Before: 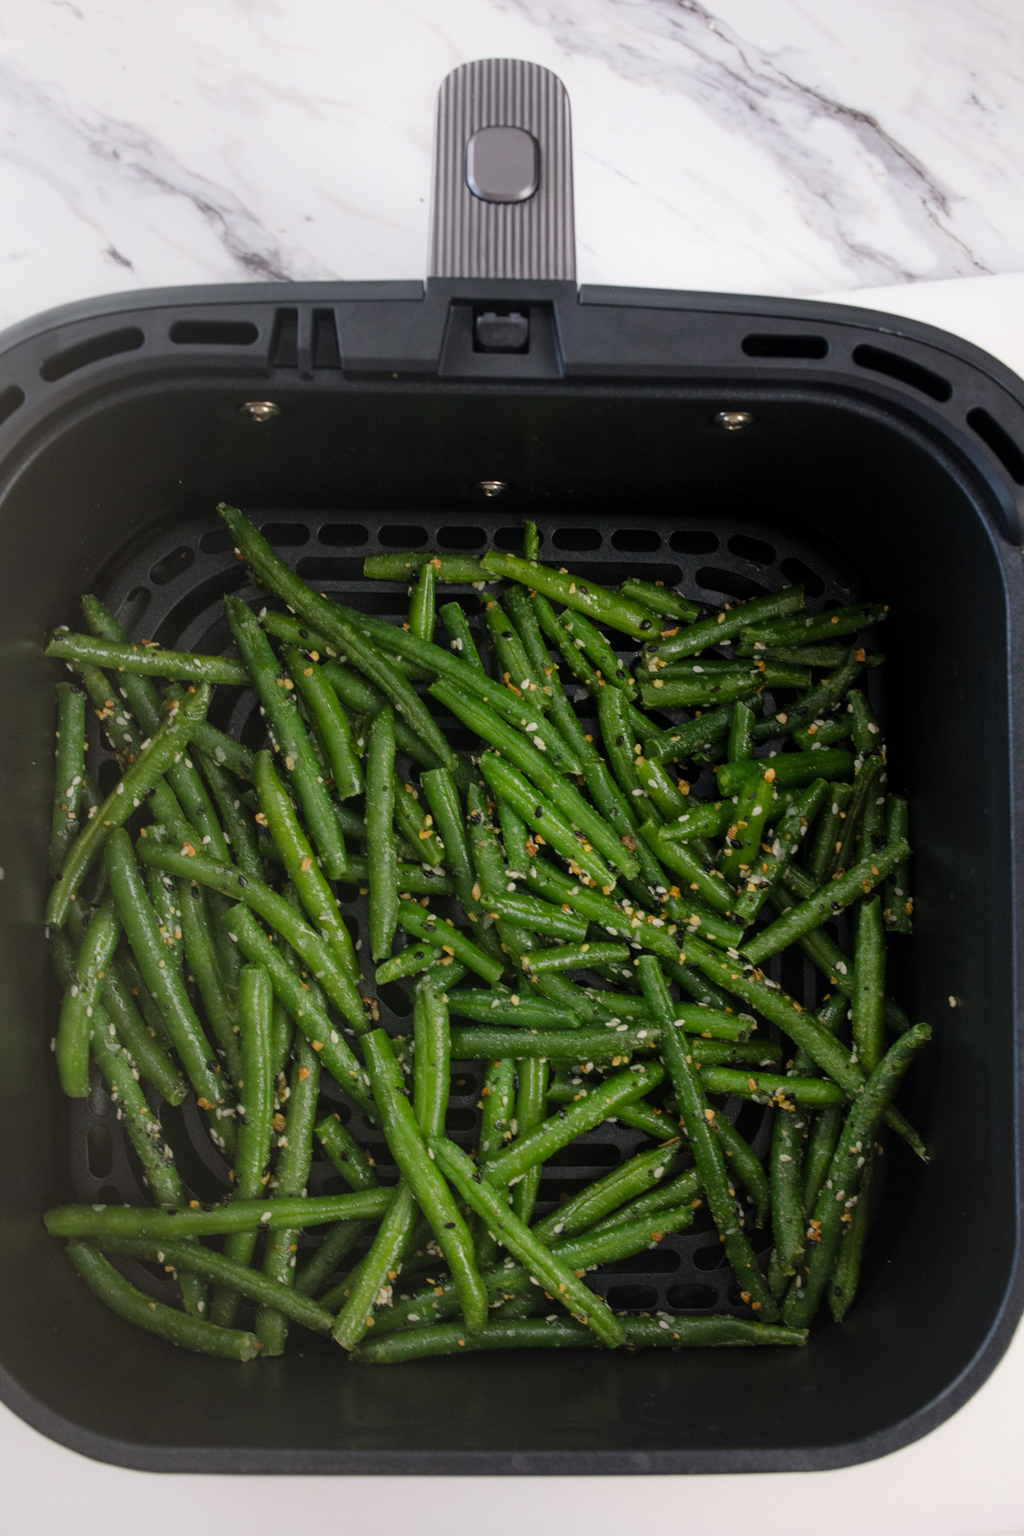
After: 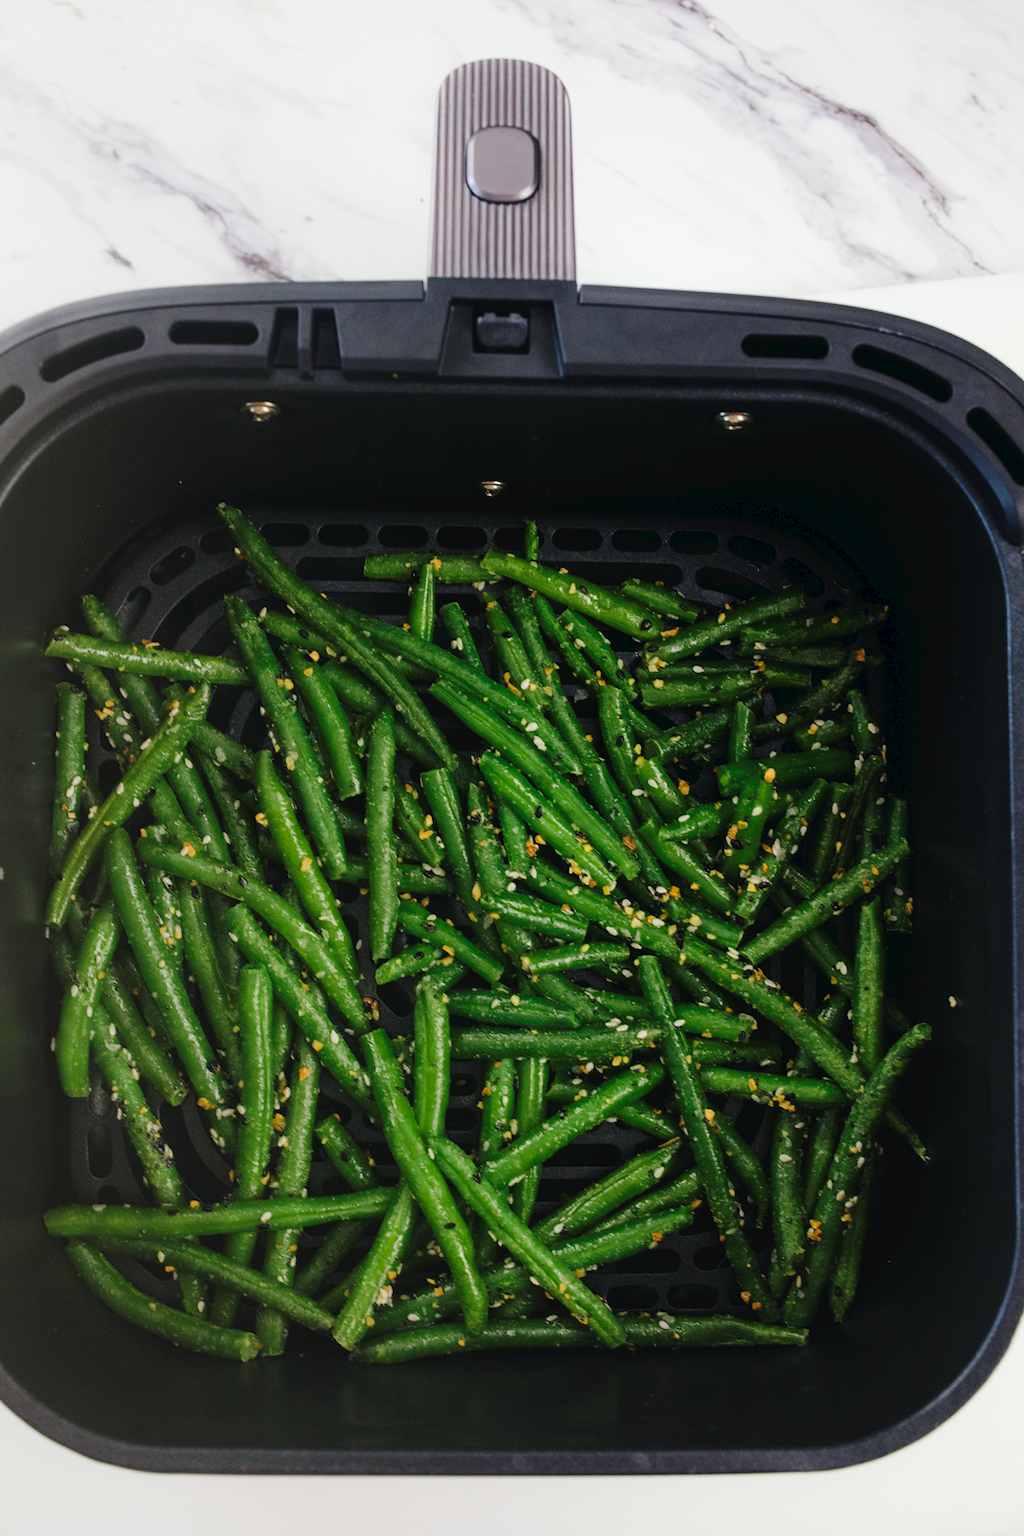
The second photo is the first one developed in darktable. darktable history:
tone curve: curves: ch0 [(0, 0) (0.003, 0.031) (0.011, 0.033) (0.025, 0.036) (0.044, 0.045) (0.069, 0.06) (0.1, 0.079) (0.136, 0.109) (0.177, 0.15) (0.224, 0.192) (0.277, 0.262) (0.335, 0.347) (0.399, 0.433) (0.468, 0.528) (0.543, 0.624) (0.623, 0.705) (0.709, 0.788) (0.801, 0.865) (0.898, 0.933) (1, 1)], preserve colors none
color look up table: target L [86.78, 87.74, 82.93, 78.87, 71.46, 62.25, 55.66, 57.38, 50.5, 41.99, 32.52, 8.742, 200.46, 89.82, 84.16, 71.11, 66.6, 64.62, 57.74, 58.9, 50.71, 55.26, 48.04, 43.18, 30.37, 20.63, 18.54, 92.42, 81.68, 73.52, 68.82, 58.81, 53.74, 55.92, 47.91, 44.66, 43.32, 40.94, 35.21, 34.7, 26.48, 6.282, 8.119, 94.23, 73.62, 73.44, 65.46, 66.48, 37.35], target a [-51.16, -44.63, -22.93, -24.22, -64.05, -56.92, -35.6, -40.95, -3.328, -34.38, -26.56, -17.51, 0, 0.809, -1.205, 19.15, 45.27, 40.24, -1.504, 27.63, 73.42, 31.92, 66.89, 58.09, 3.34, 28.76, 31.49, 7.623, 27.29, 43.44, 41.83, 29.99, 80.8, 77.42, 68.51, 14.59, 37.1, 40.18, -0.549, 52.04, 40.2, 4.283, 29.83, -12.16, -29.22, -37.46, -7.136, -10.46, -18.36], target b [52.16, 10.53, 79.9, 26.72, 35.29, 50.02, 42.64, 17.8, 44.38, 32.86, 28.91, 11.4, 0, 19.75, 75.15, 67.65, 5.792, 47.44, 36.45, 25.91, 8.833, 52.18, 55.54, 35.87, 13.05, 0.607, 31.15, -0.033, -23.1, -22.87, -45.16, -19.81, -35.38, -61.07, -13.76, -68.59, -84.05, -39.62, -22.77, -59.54, -15.2, -25.31, -44.11, -2.466, -28.85, -4.62, -42.14, -4.897, -6.609], num patches 49
